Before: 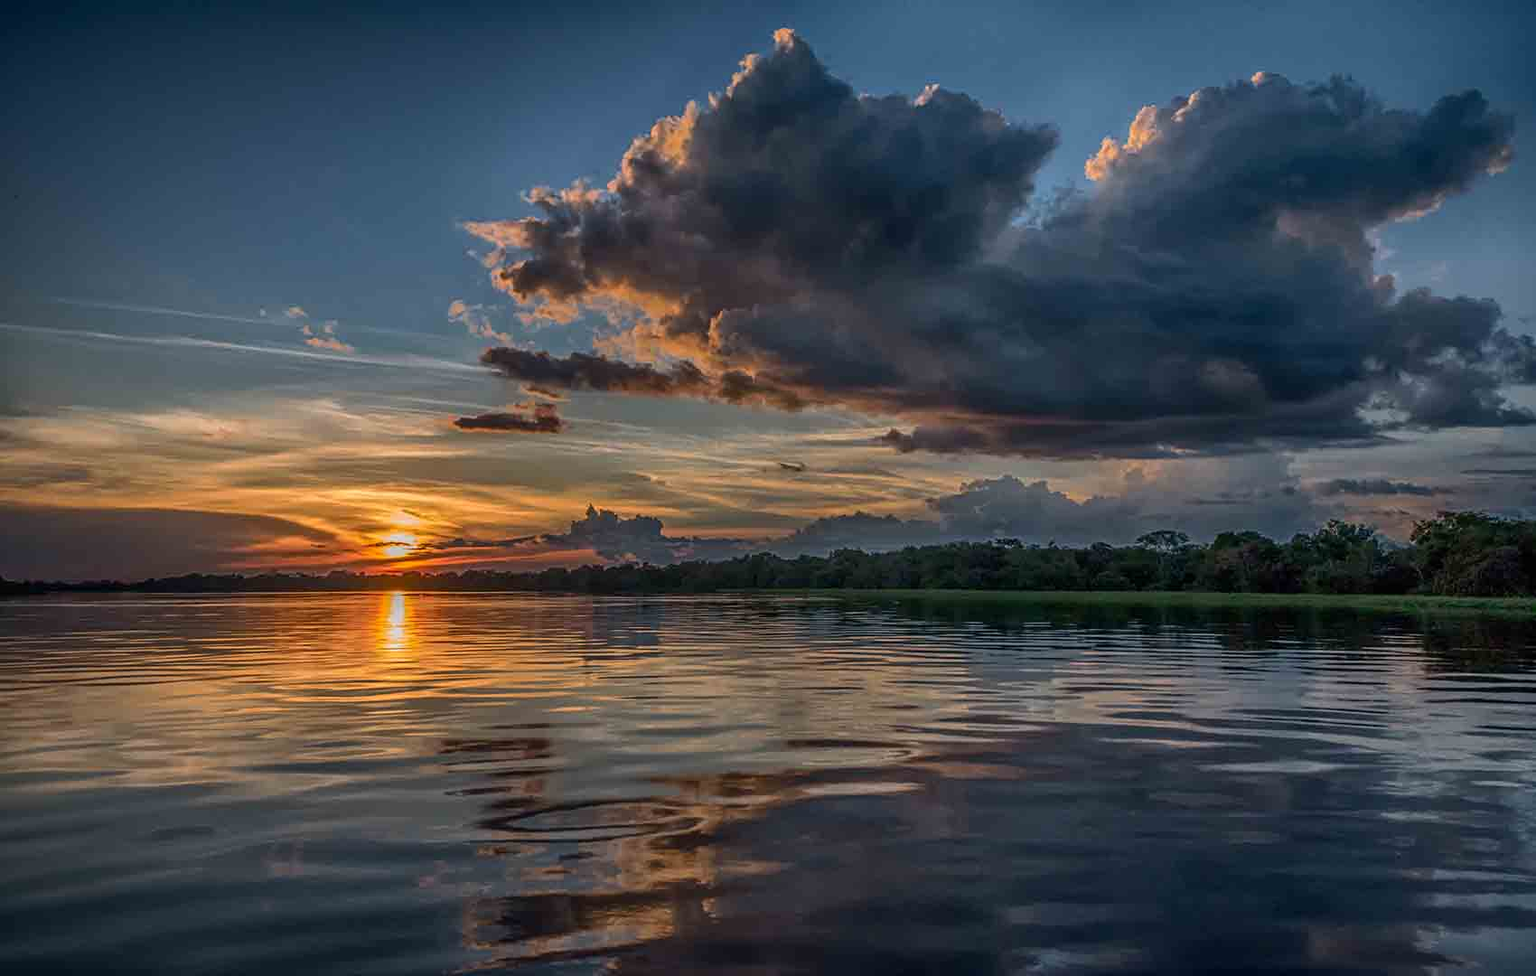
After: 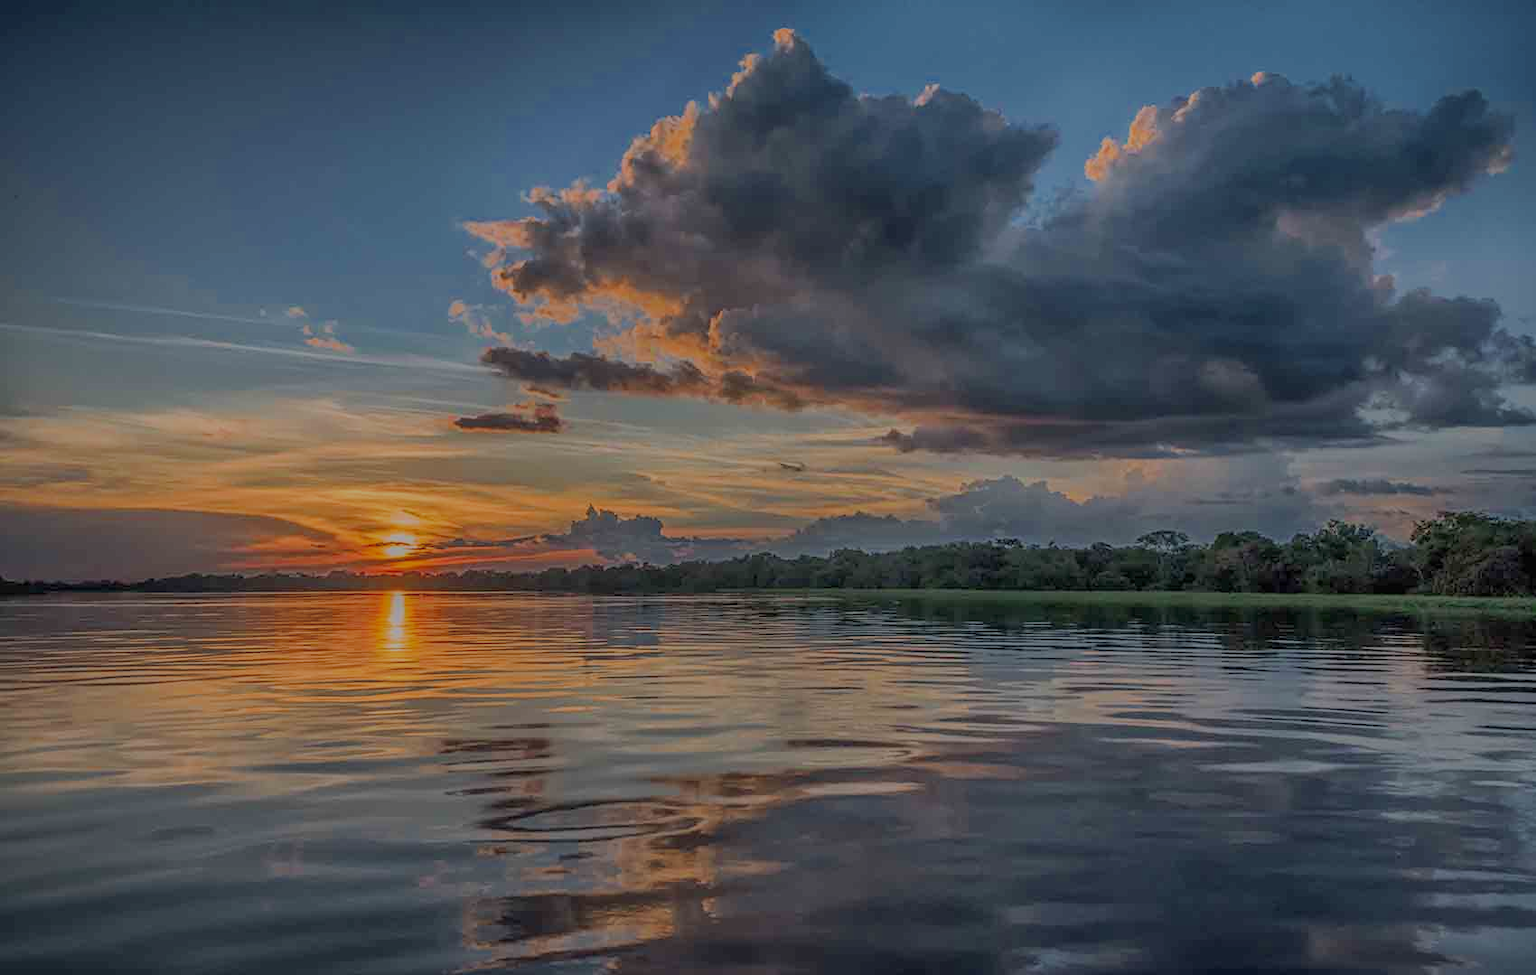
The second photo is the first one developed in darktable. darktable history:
filmic rgb: black relative exposure -13.9 EV, white relative exposure 7.97 EV, hardness 3.73, latitude 49.83%, contrast 0.505, color science v6 (2022)
tone equalizer: -8 EV -0.426 EV, -7 EV -0.427 EV, -6 EV -0.339 EV, -5 EV -0.242 EV, -3 EV 0.197 EV, -2 EV 0.355 EV, -1 EV 0.388 EV, +0 EV 0.397 EV, edges refinement/feathering 500, mask exposure compensation -1.57 EV, preserve details no
